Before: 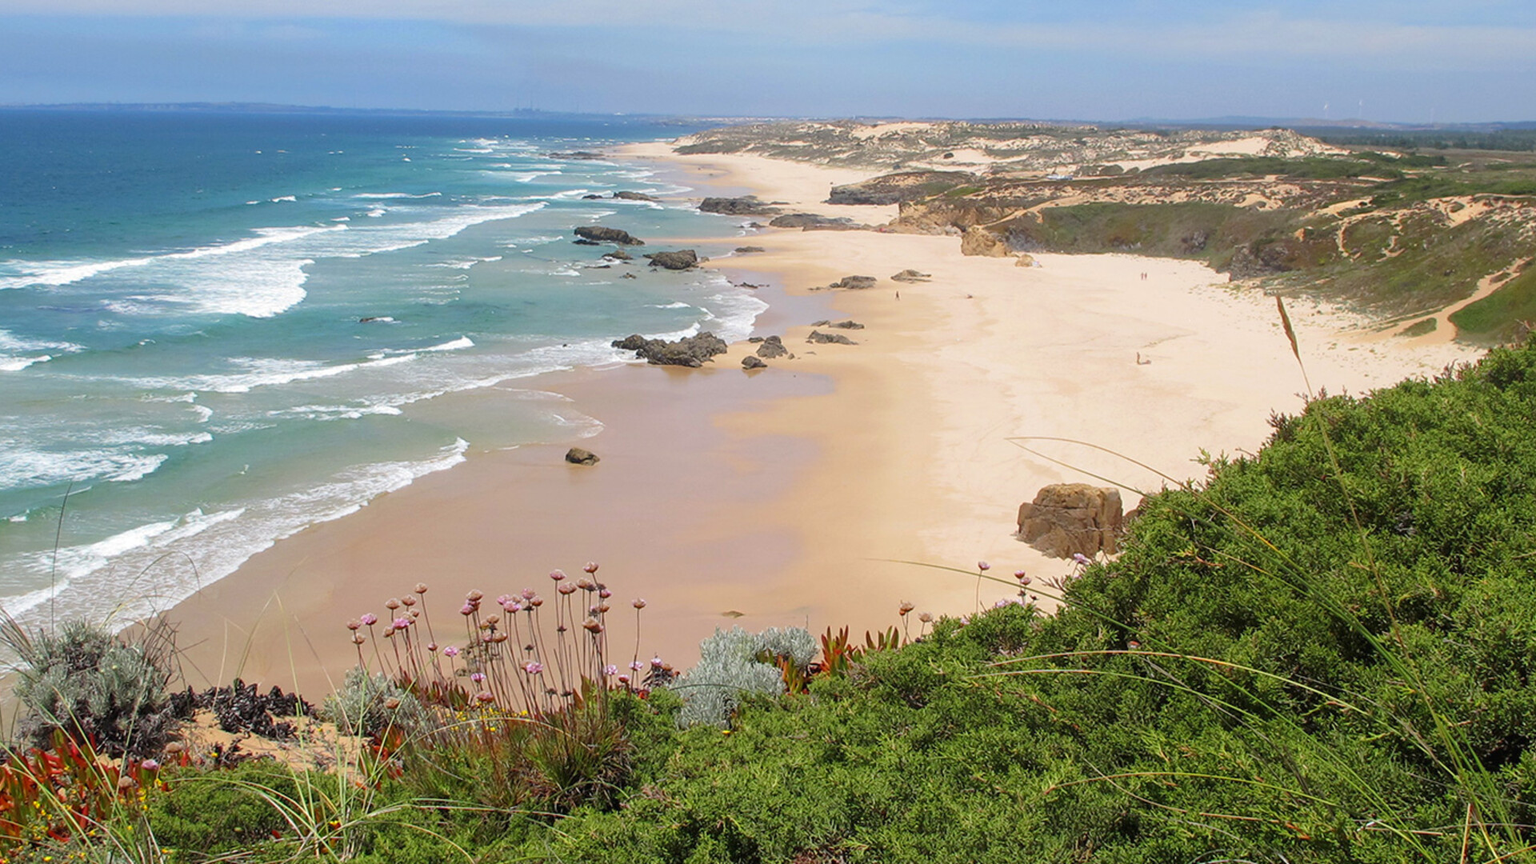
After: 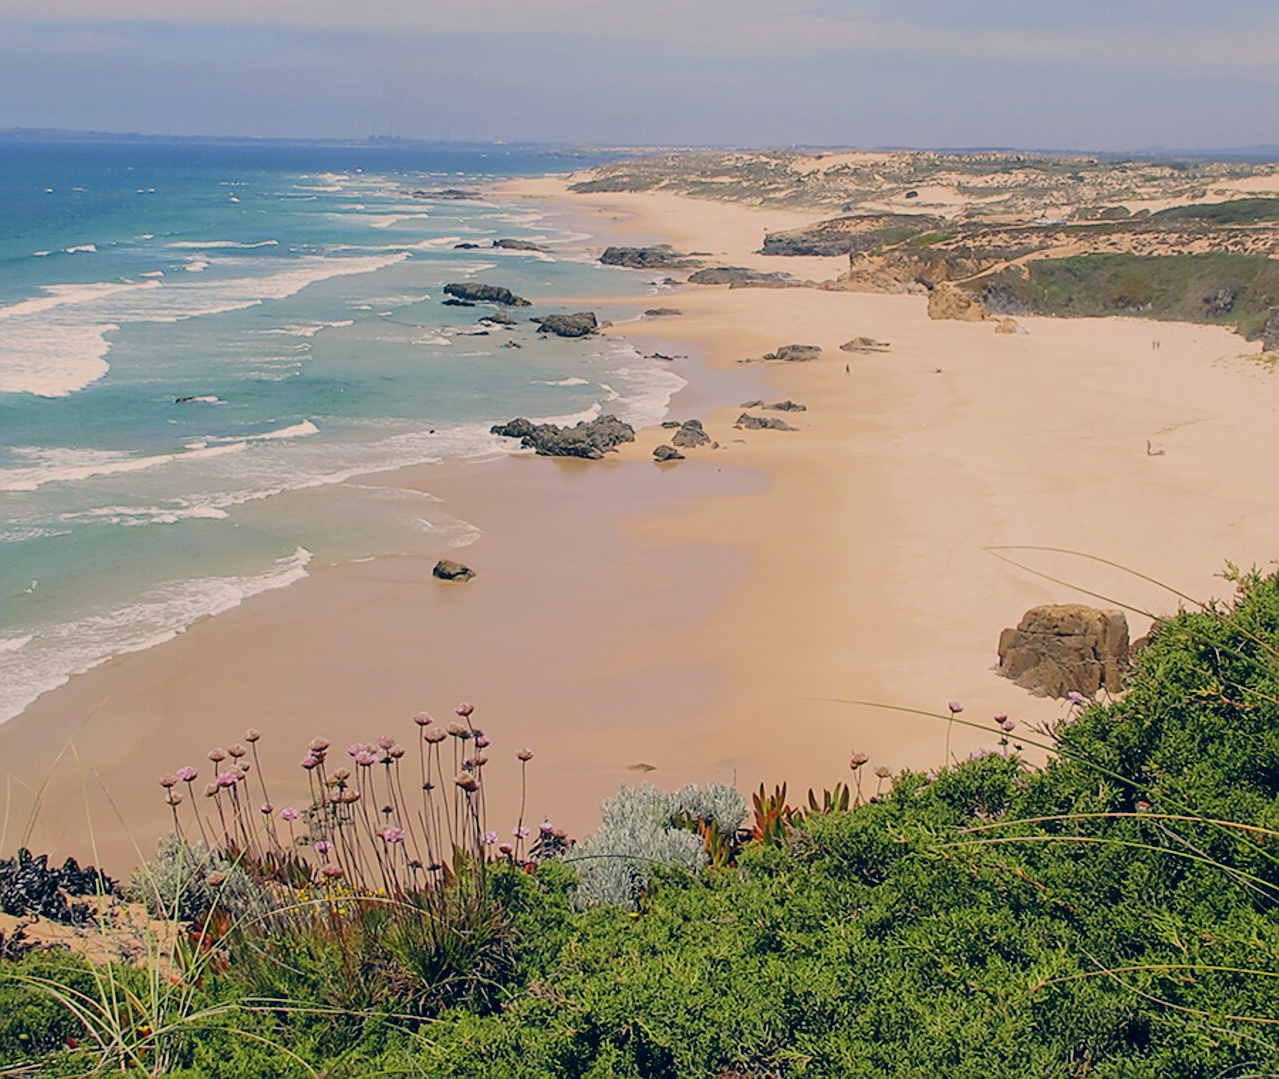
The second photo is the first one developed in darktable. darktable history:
filmic rgb: black relative exposure -7.15 EV, white relative exposure 5.36 EV, hardness 3.02
crop and rotate: left 14.292%, right 19.041%
color correction: highlights a* 10.32, highlights b* 14.66, shadows a* -9.59, shadows b* -15.02
sharpen: radius 1.967
